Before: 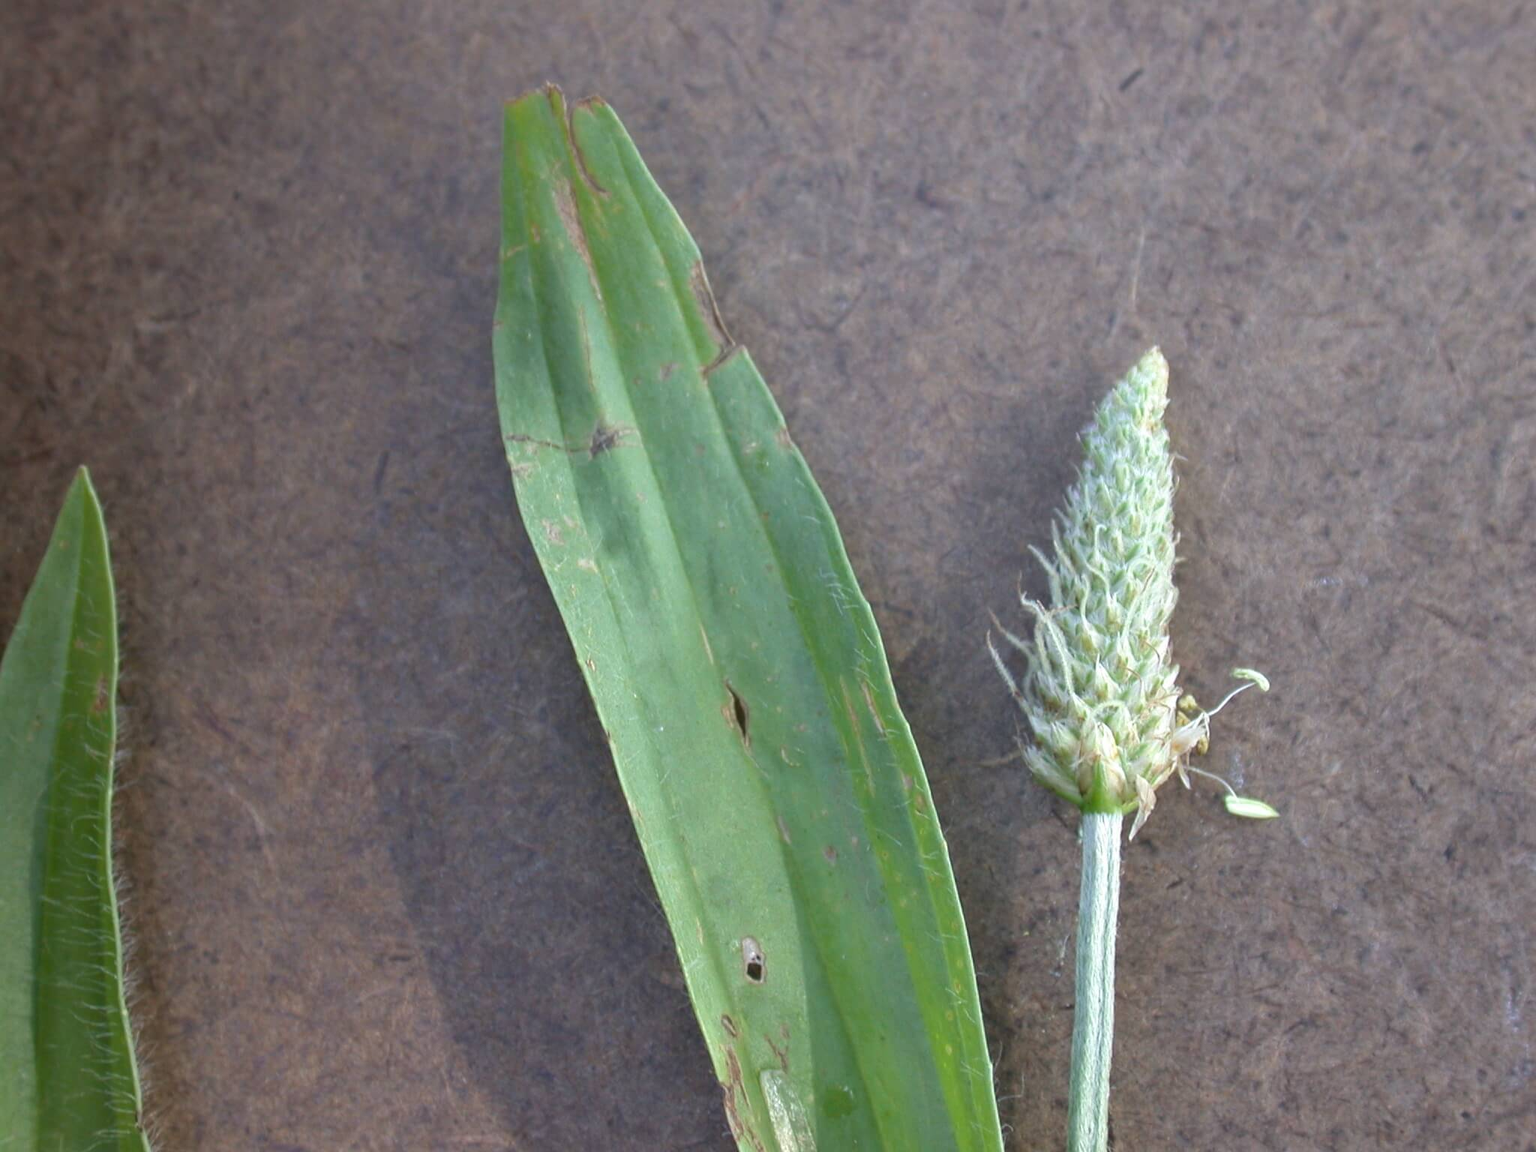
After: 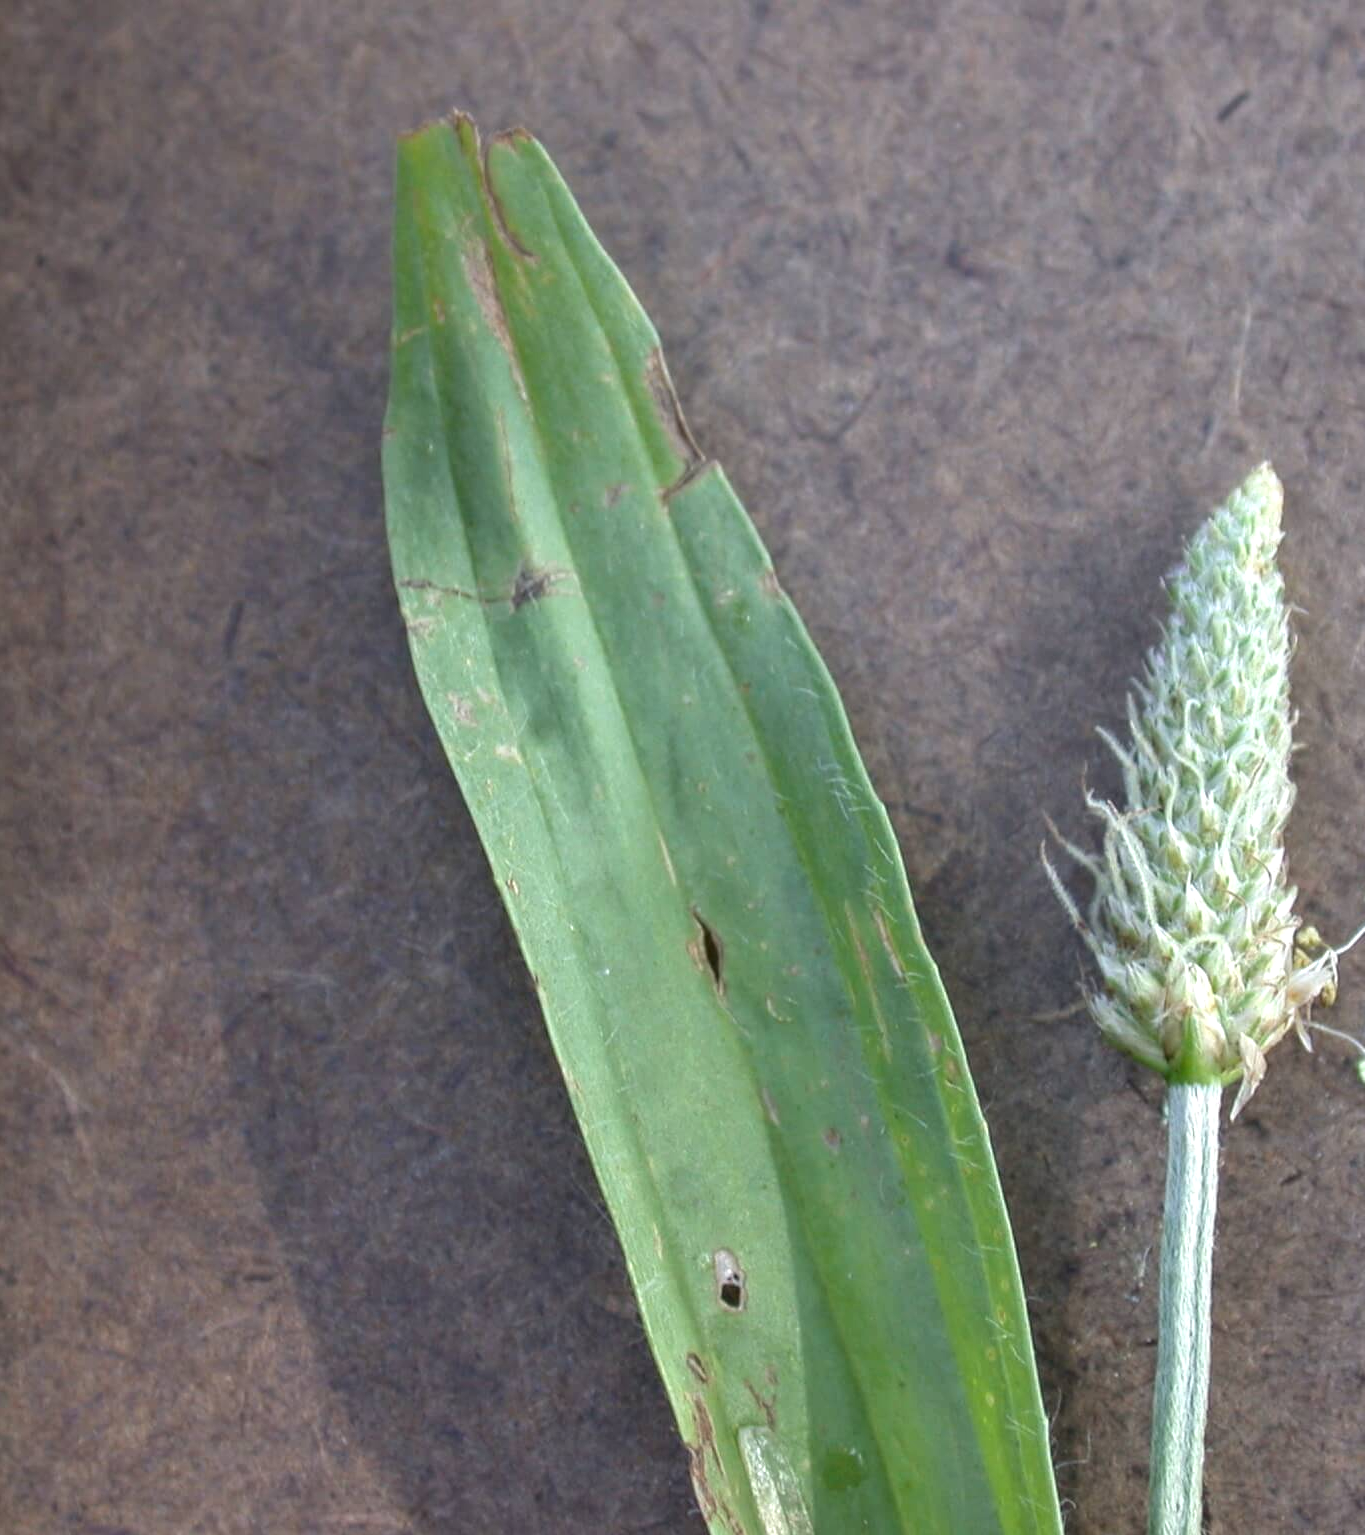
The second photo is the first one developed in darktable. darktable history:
crop and rotate: left 13.429%, right 19.897%
local contrast: shadows 93%, midtone range 0.499
